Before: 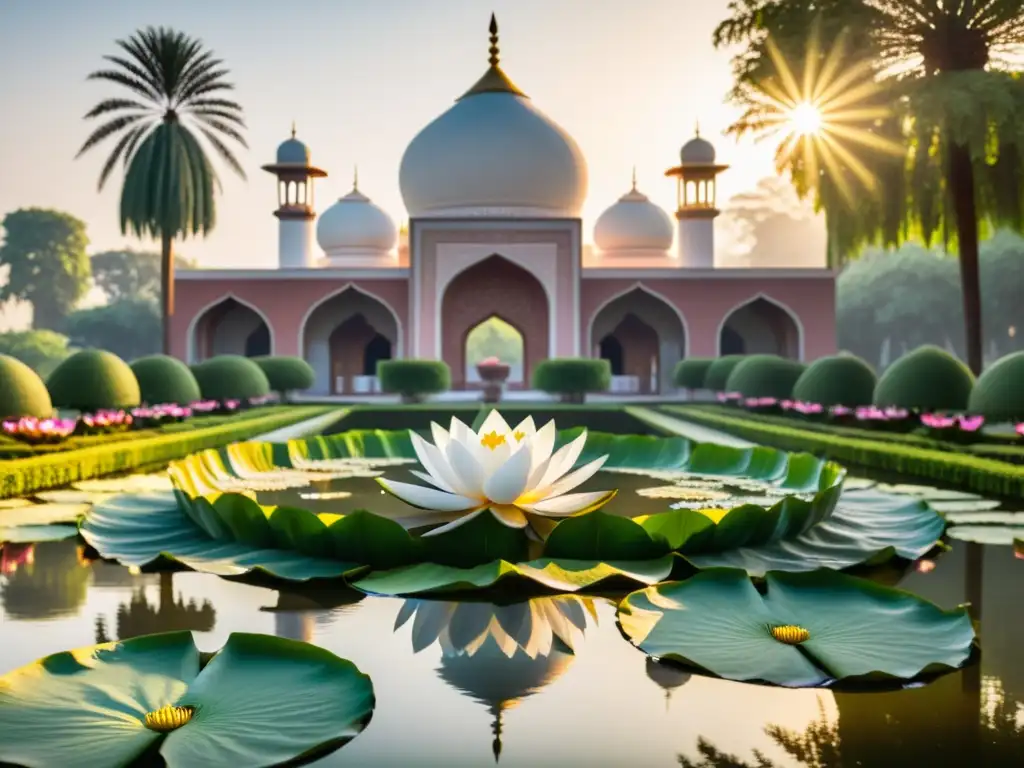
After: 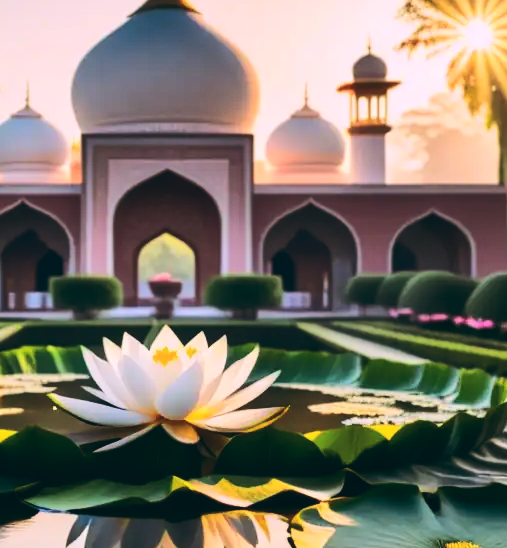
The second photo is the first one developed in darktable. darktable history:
color balance: lift [1.016, 0.983, 1, 1.017], gamma [0.78, 1.018, 1.043, 0.957], gain [0.786, 1.063, 0.937, 1.017], input saturation 118.26%, contrast 13.43%, contrast fulcrum 21.62%, output saturation 82.76%
rgb curve: curves: ch0 [(0, 0) (0.284, 0.292) (0.505, 0.644) (1, 1)], compensate middle gray true
crop: left 32.075%, top 10.976%, right 18.355%, bottom 17.596%
exposure: exposure 0 EV, compensate highlight preservation false
rgb levels: mode RGB, independent channels, levels [[0, 0.474, 1], [0, 0.5, 1], [0, 0.5, 1]]
tone equalizer: on, module defaults
